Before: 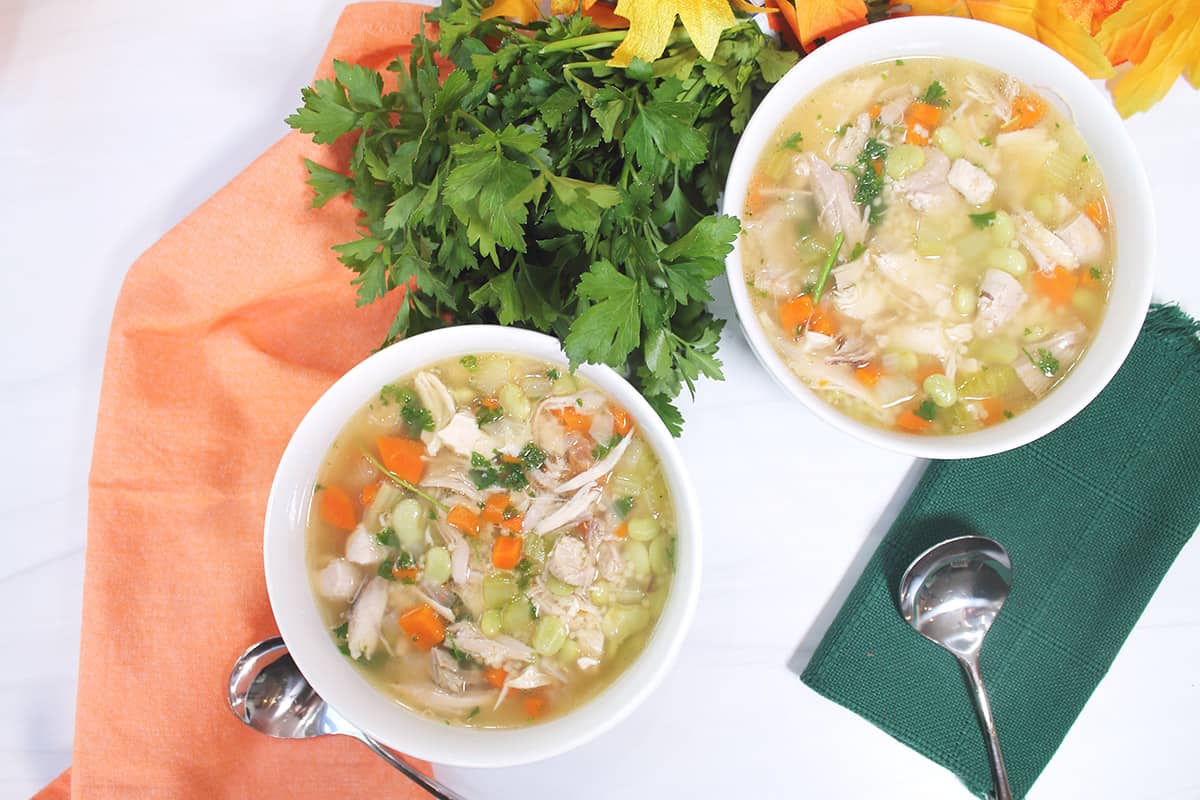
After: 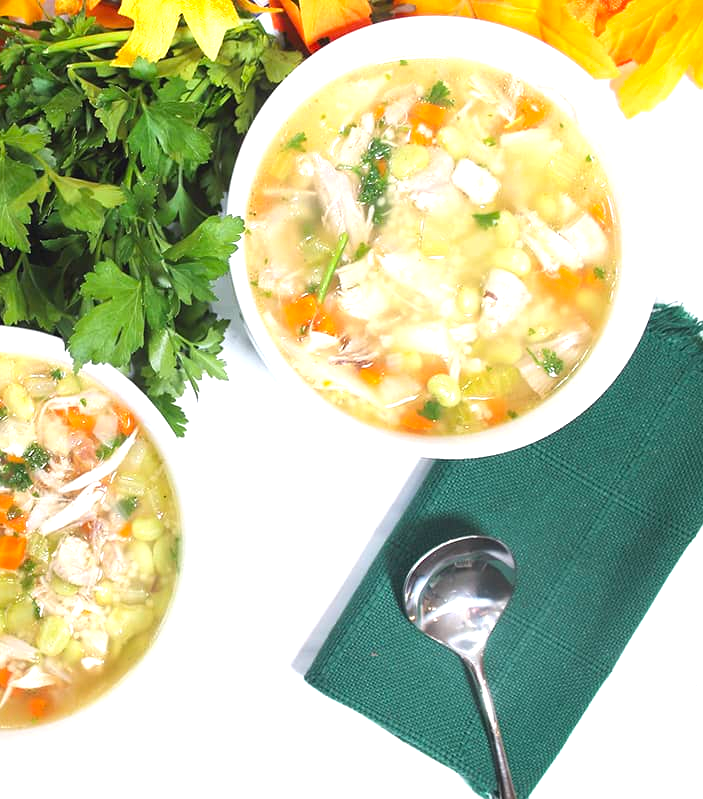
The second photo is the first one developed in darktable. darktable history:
crop: left 41.402%
exposure: exposure 0.367 EV, compensate highlight preservation false
color balance: contrast 8.5%, output saturation 105%
